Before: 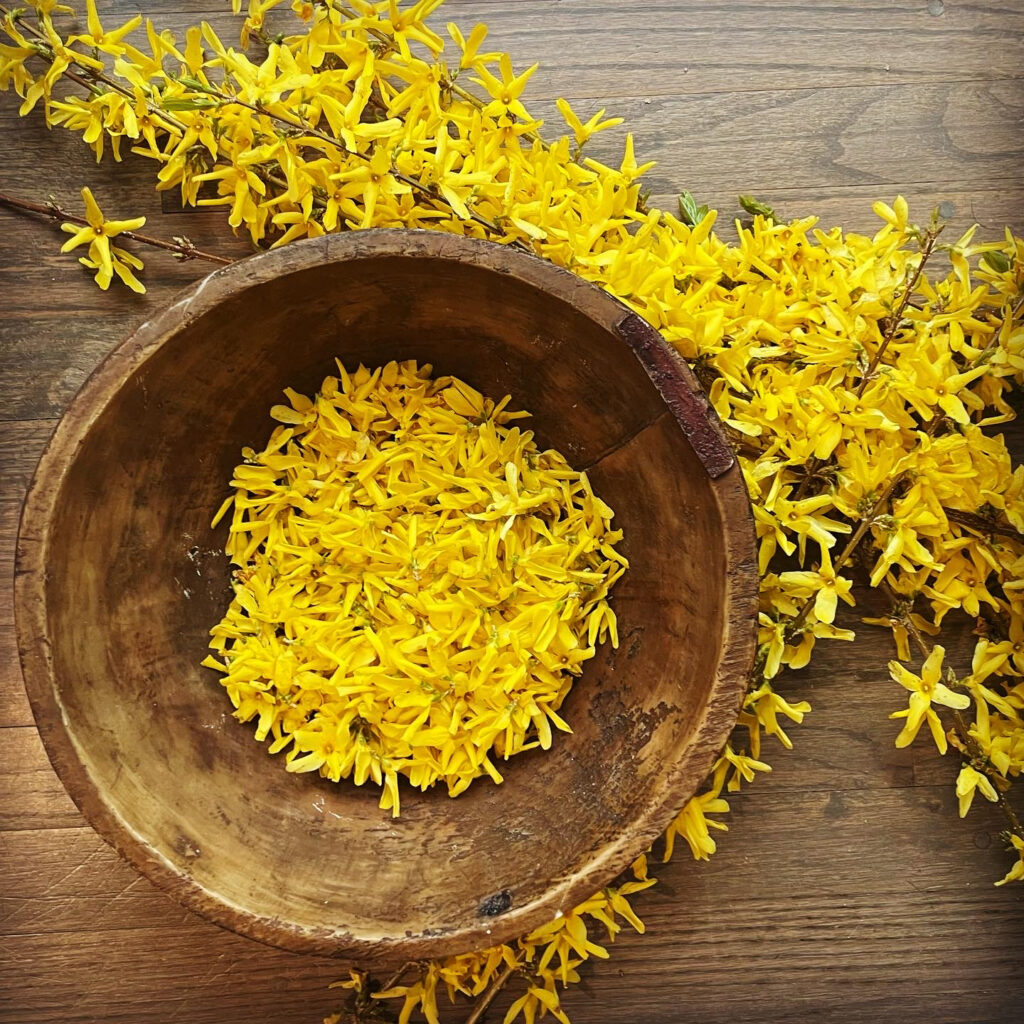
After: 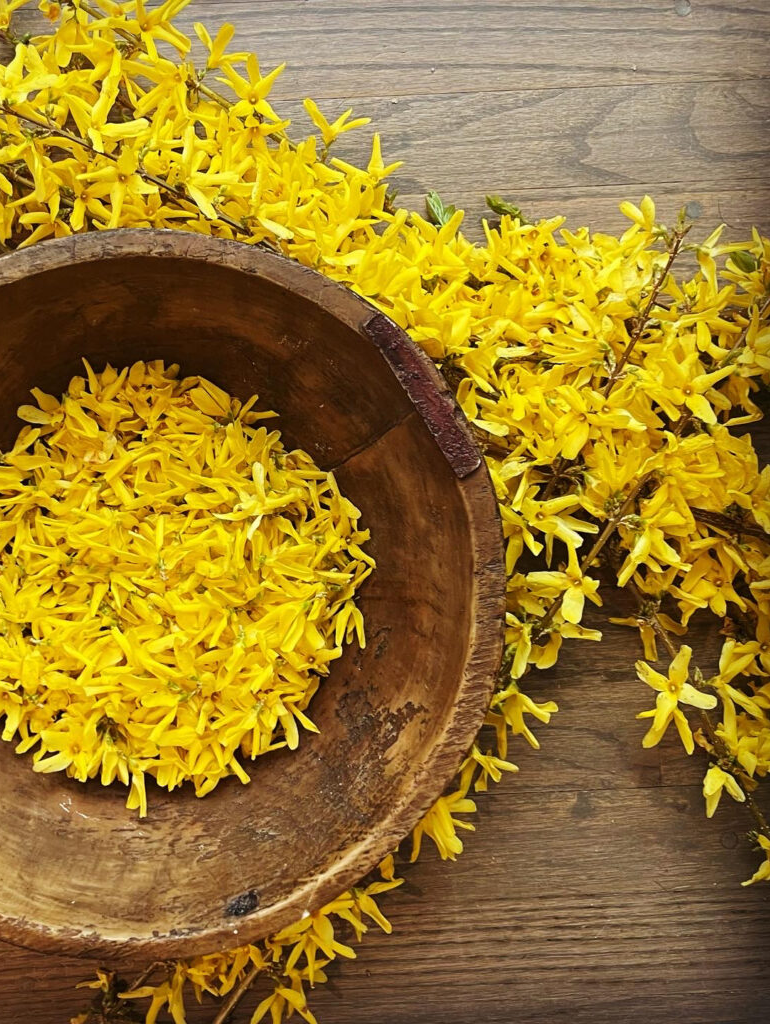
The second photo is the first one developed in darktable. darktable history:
crop and rotate: left 24.727%
